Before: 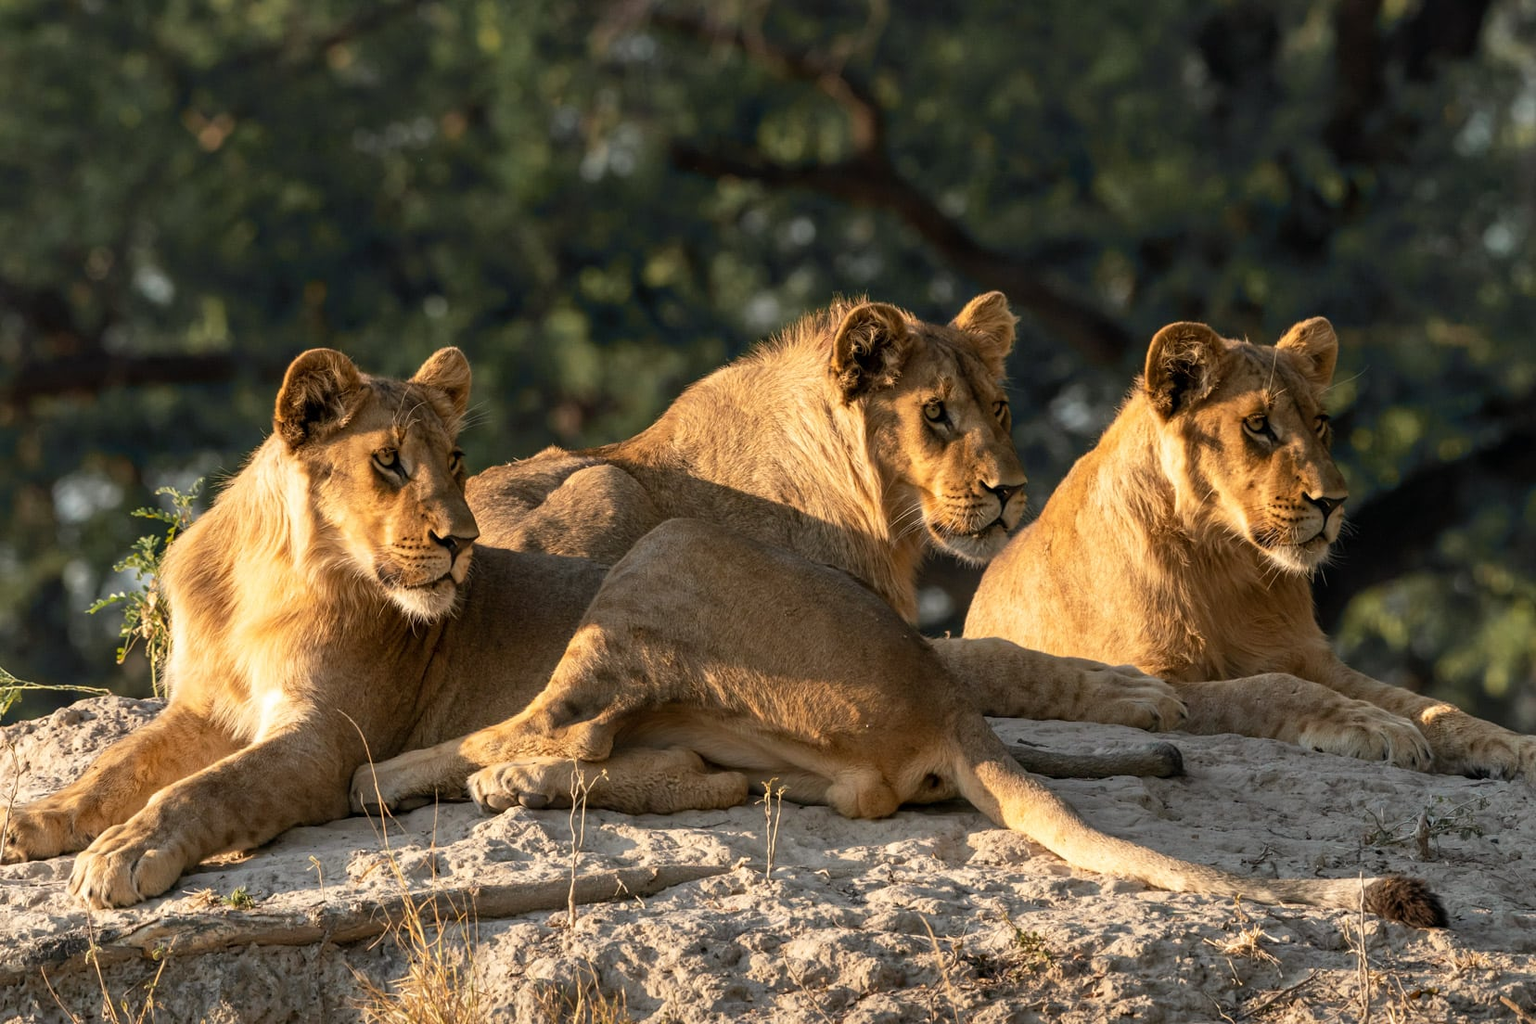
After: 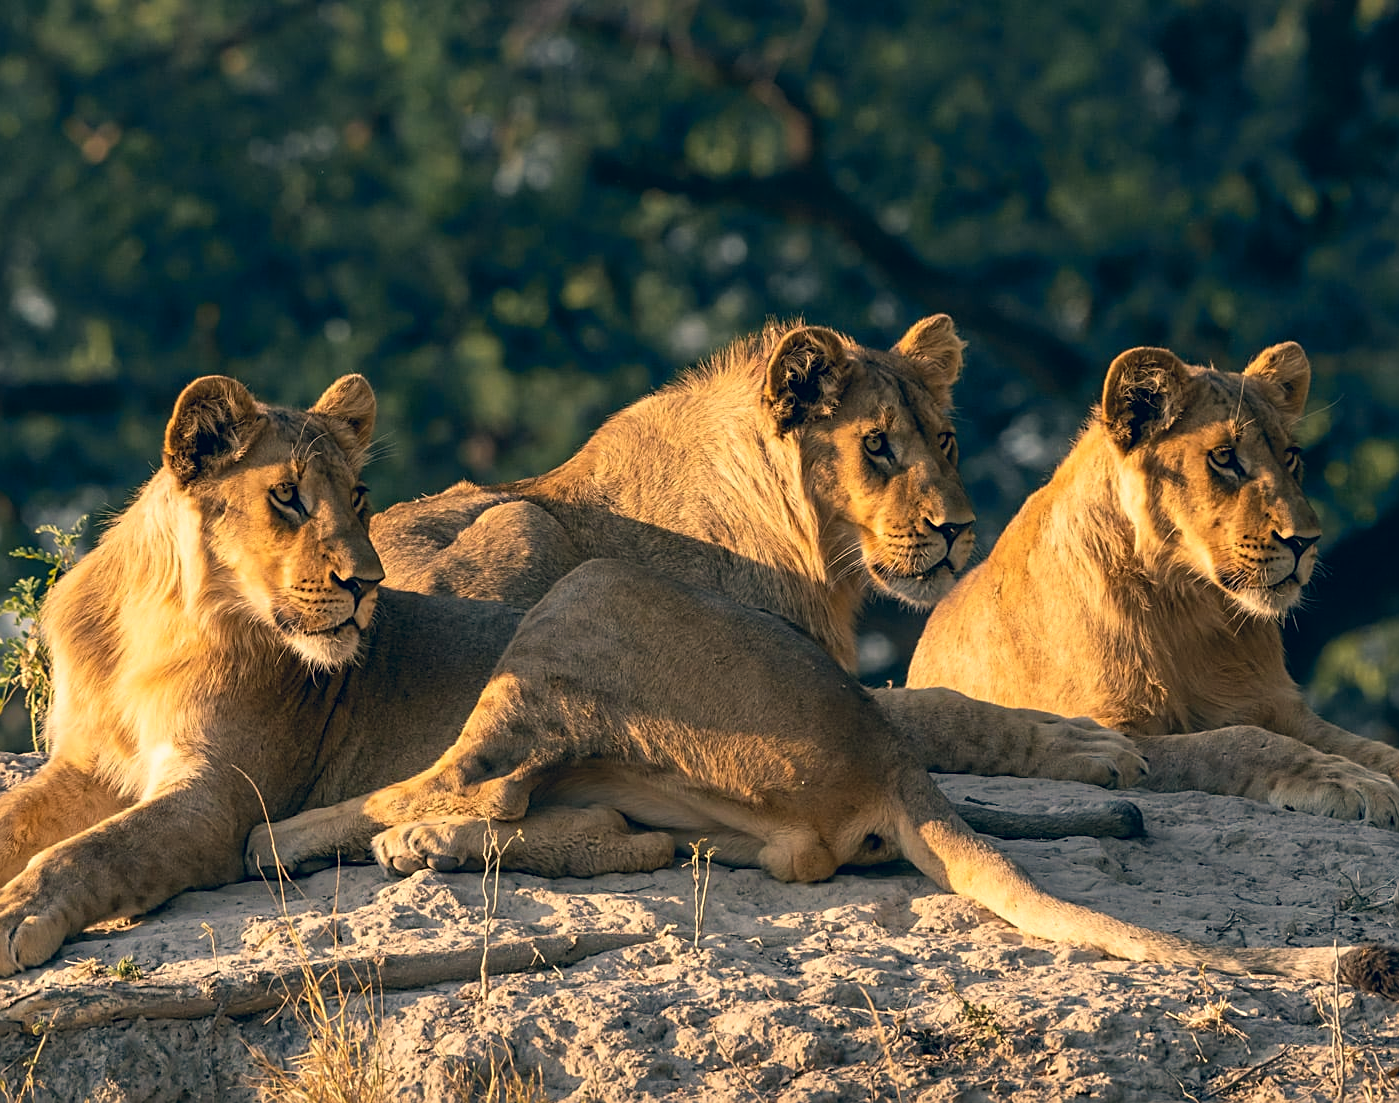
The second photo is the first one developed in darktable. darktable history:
color correction: highlights a* 10.31, highlights b* 14.01, shadows a* -10.12, shadows b* -15.12
sharpen: on, module defaults
crop: left 8.025%, right 7.452%
